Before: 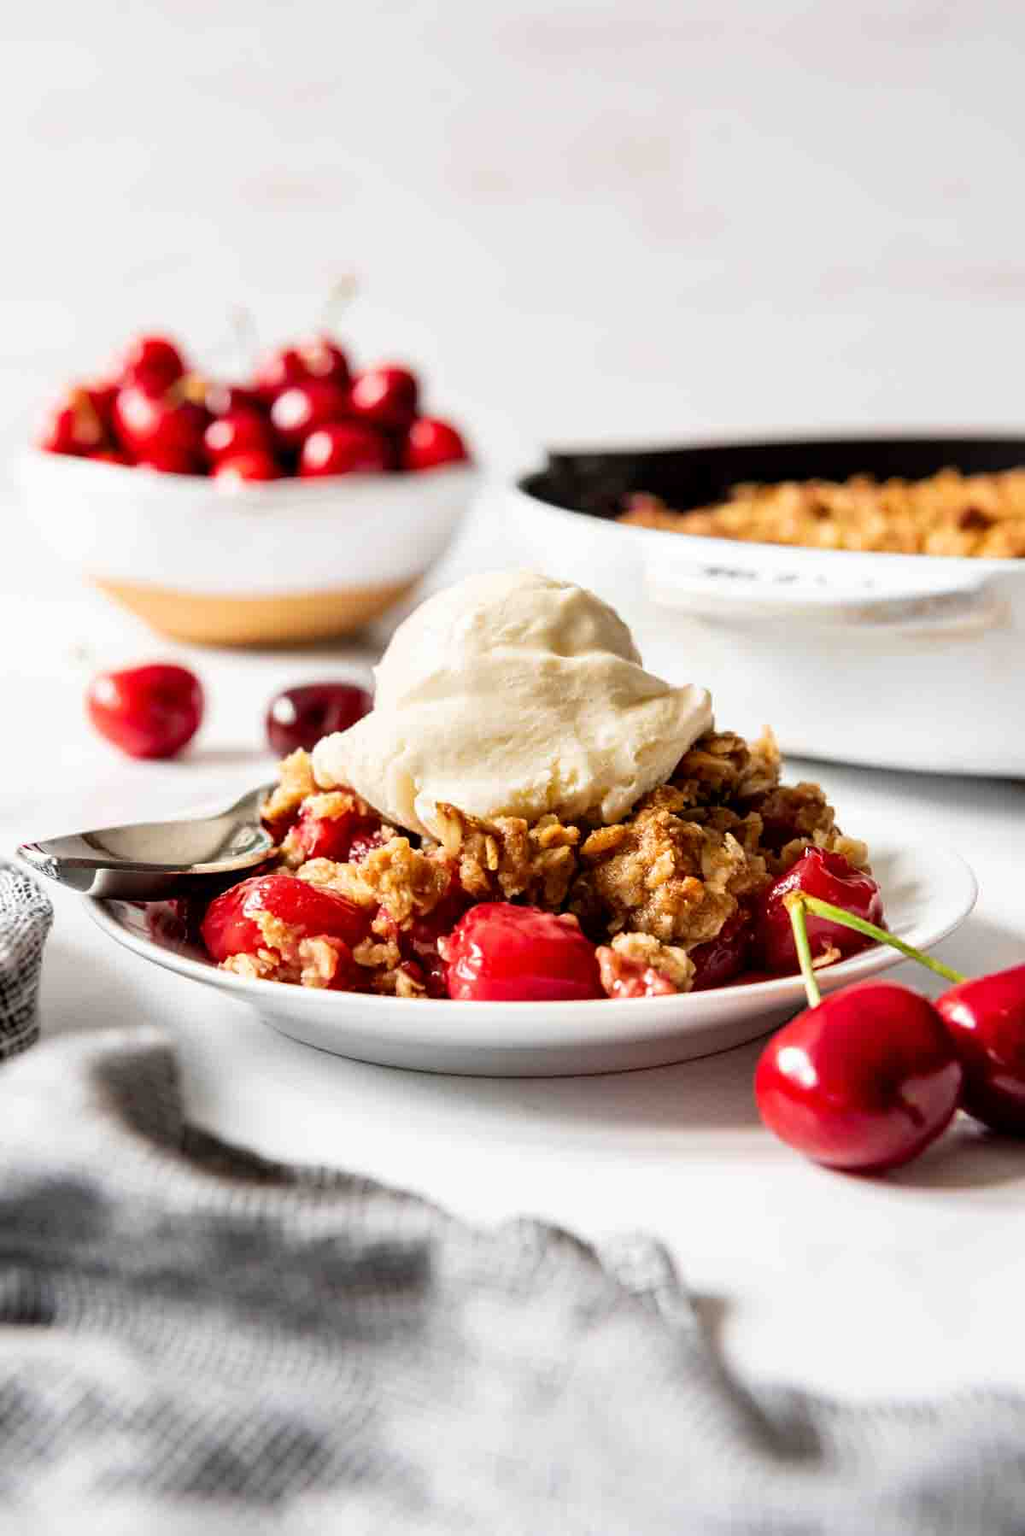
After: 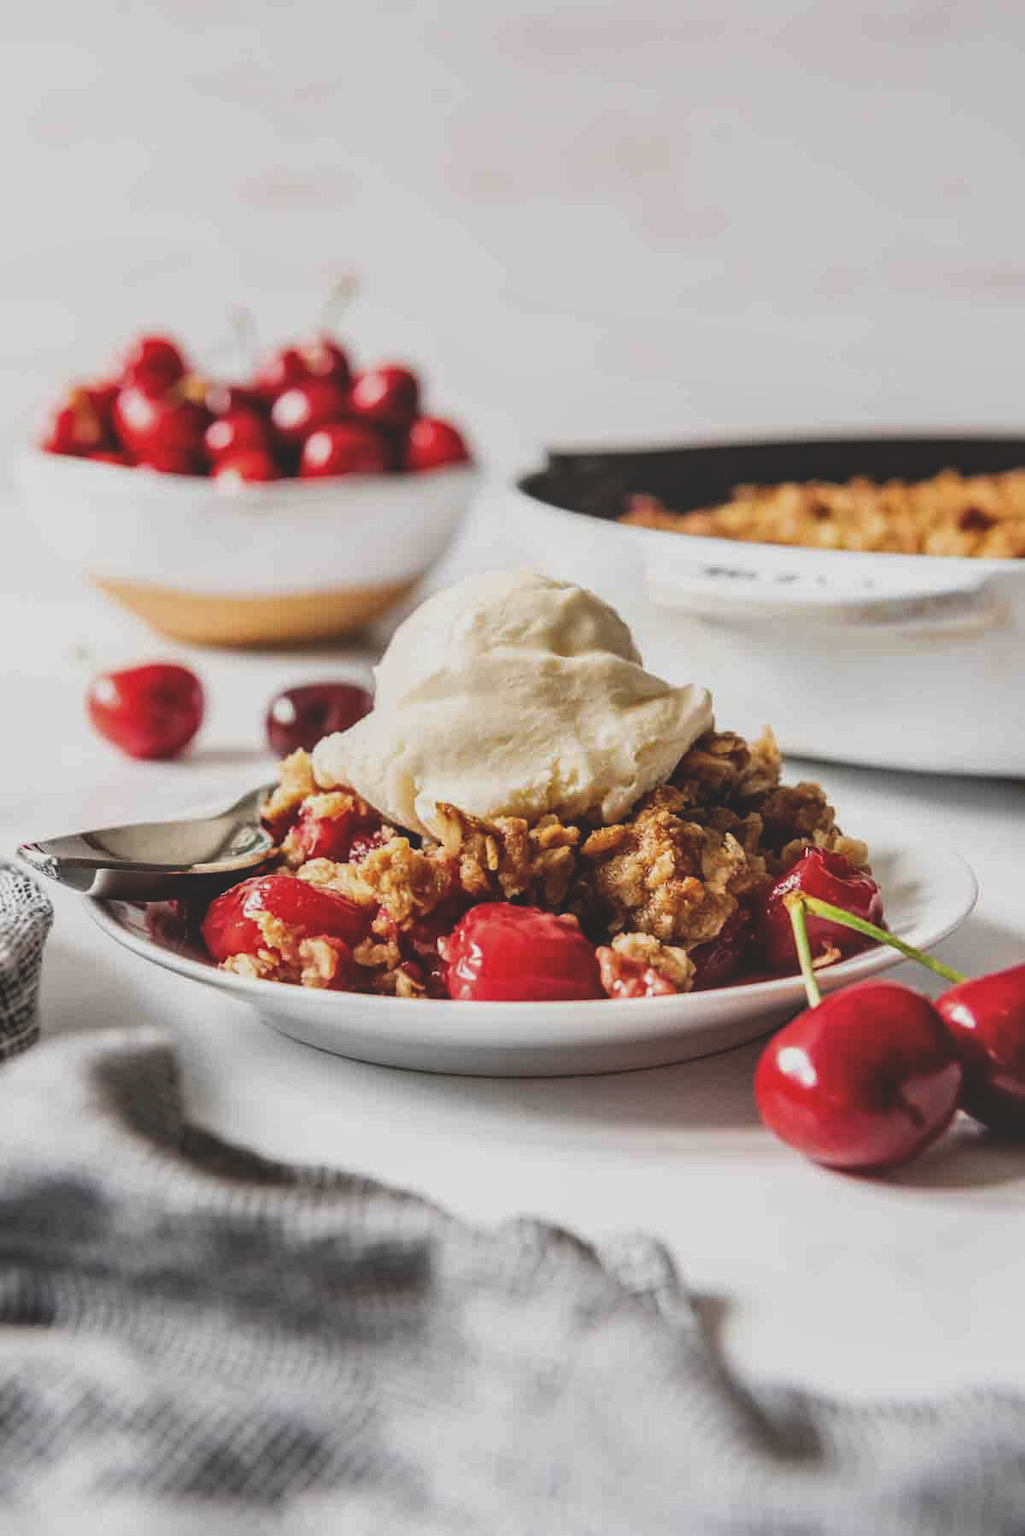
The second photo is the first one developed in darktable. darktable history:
local contrast: on, module defaults
exposure: black level correction -0.034, exposure -0.494 EV, compensate highlight preservation false
